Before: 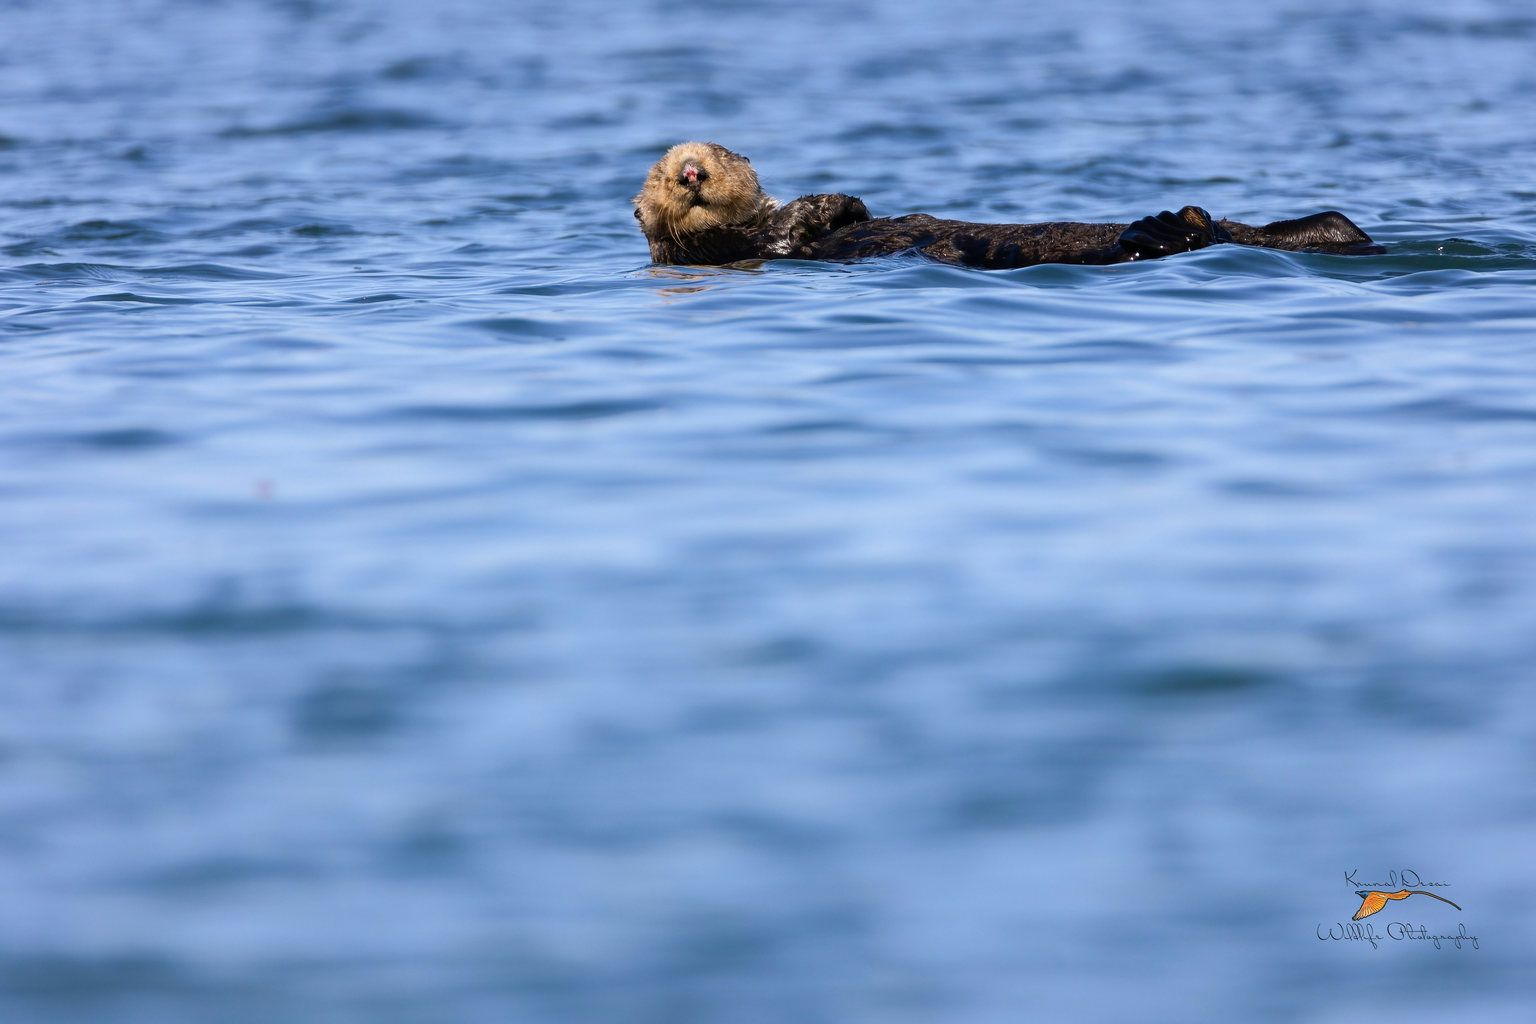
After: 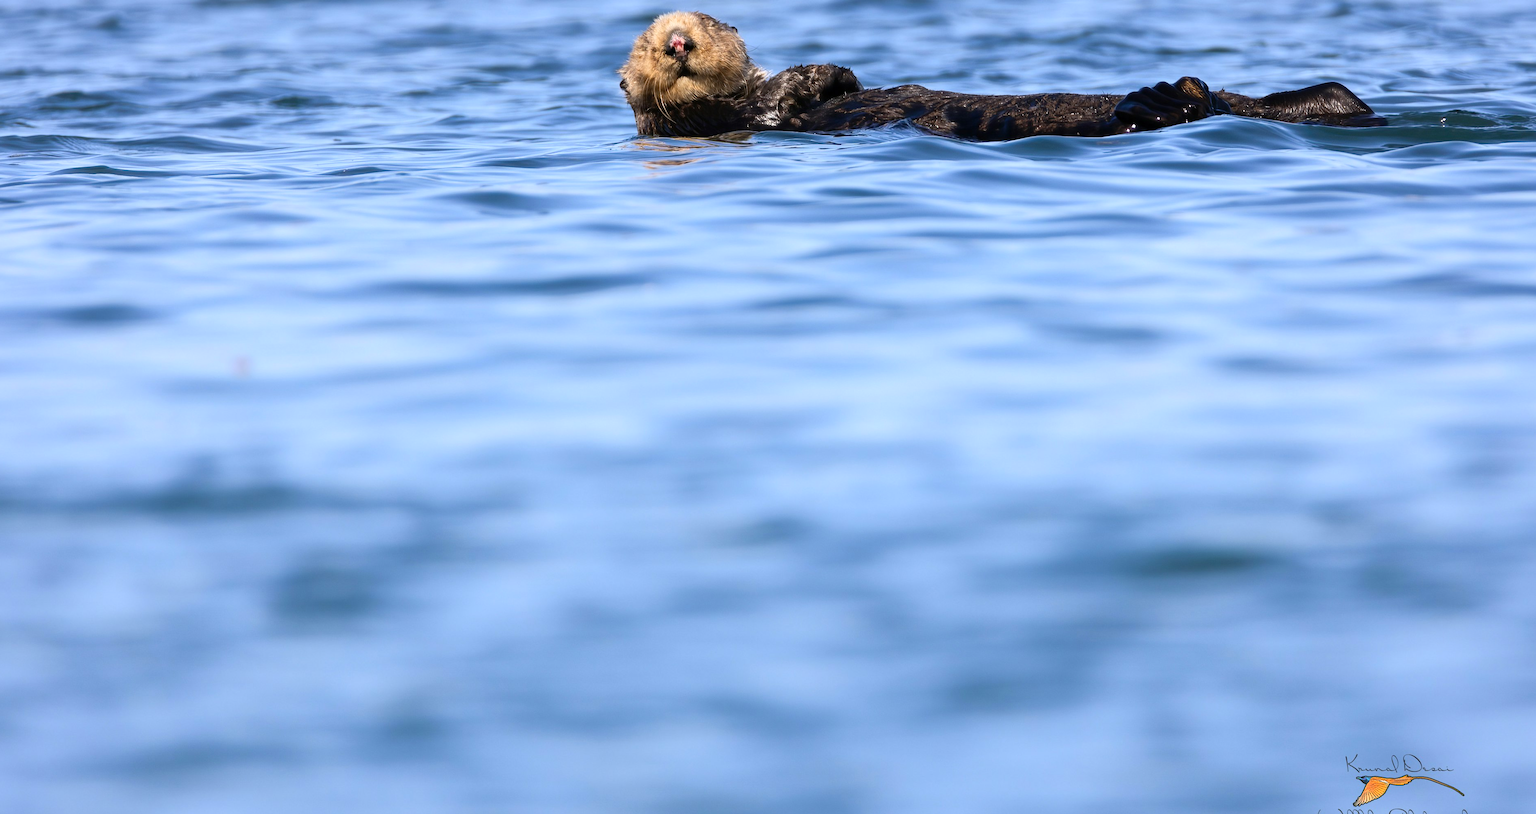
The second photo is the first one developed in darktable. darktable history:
crop and rotate: left 1.814%, top 12.818%, right 0.25%, bottom 9.225%
base curve: curves: ch0 [(0, 0) (0.666, 0.806) (1, 1)]
